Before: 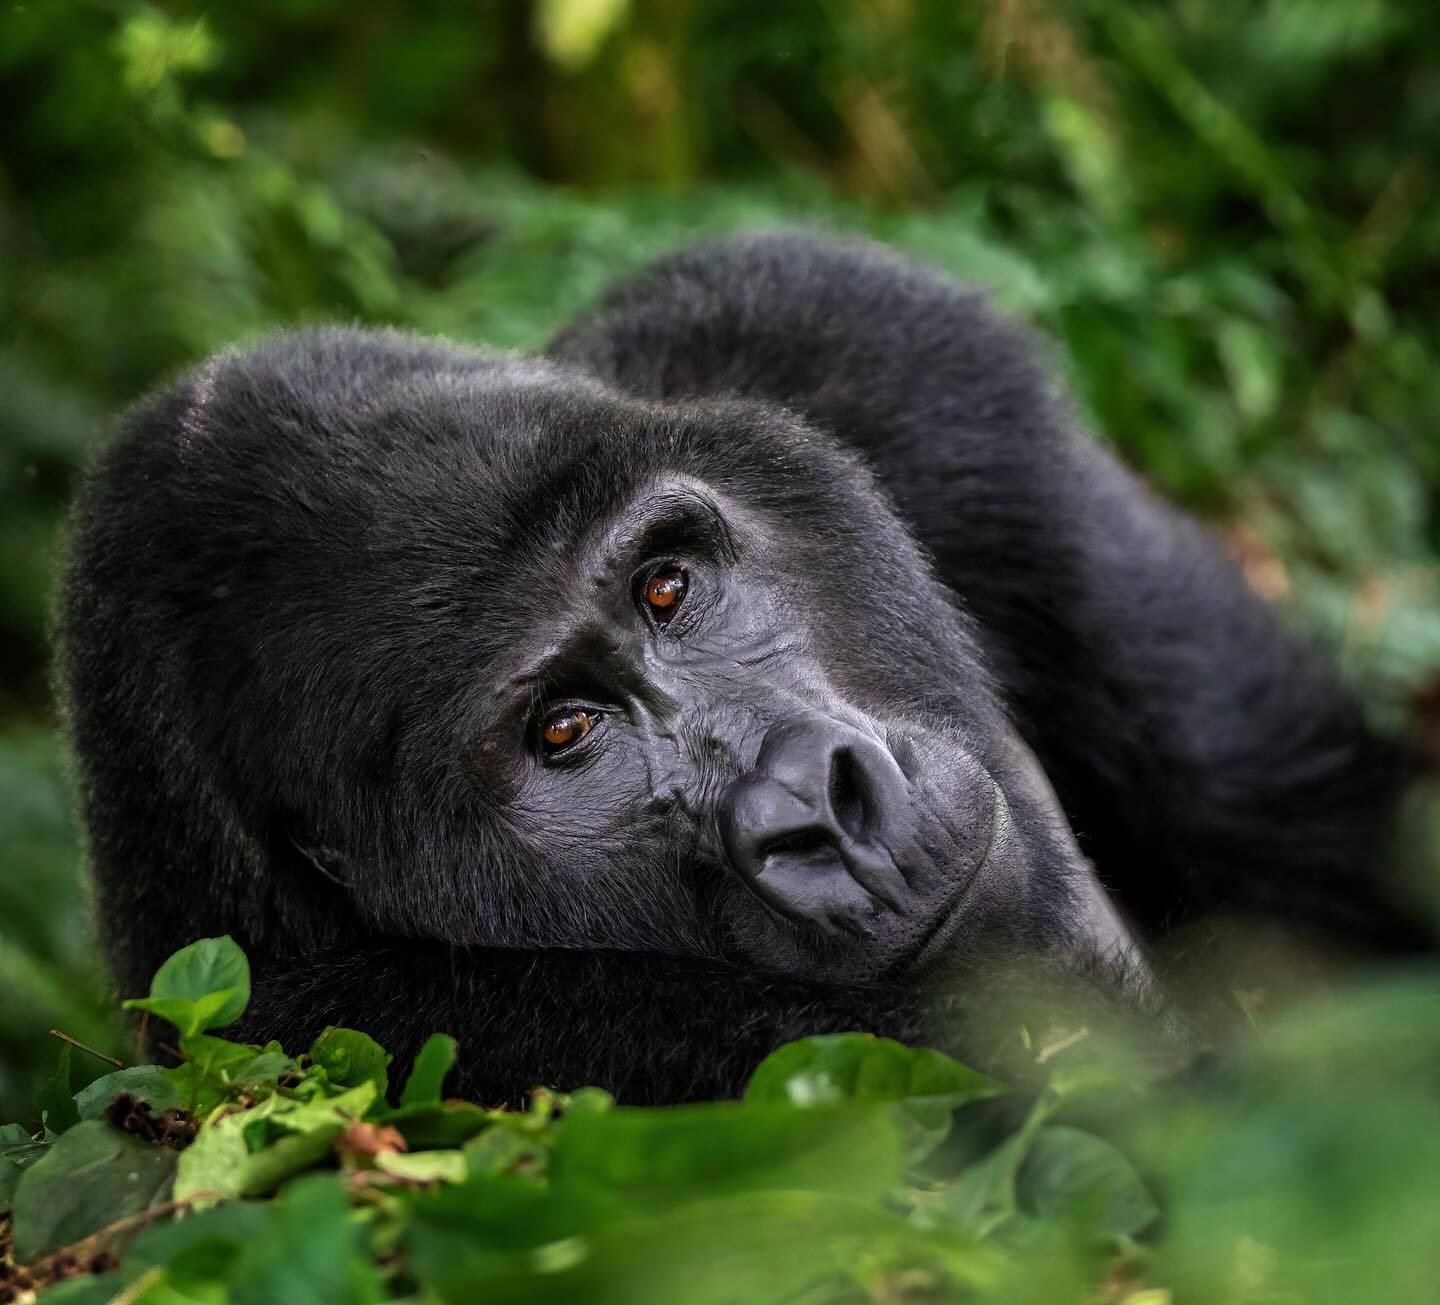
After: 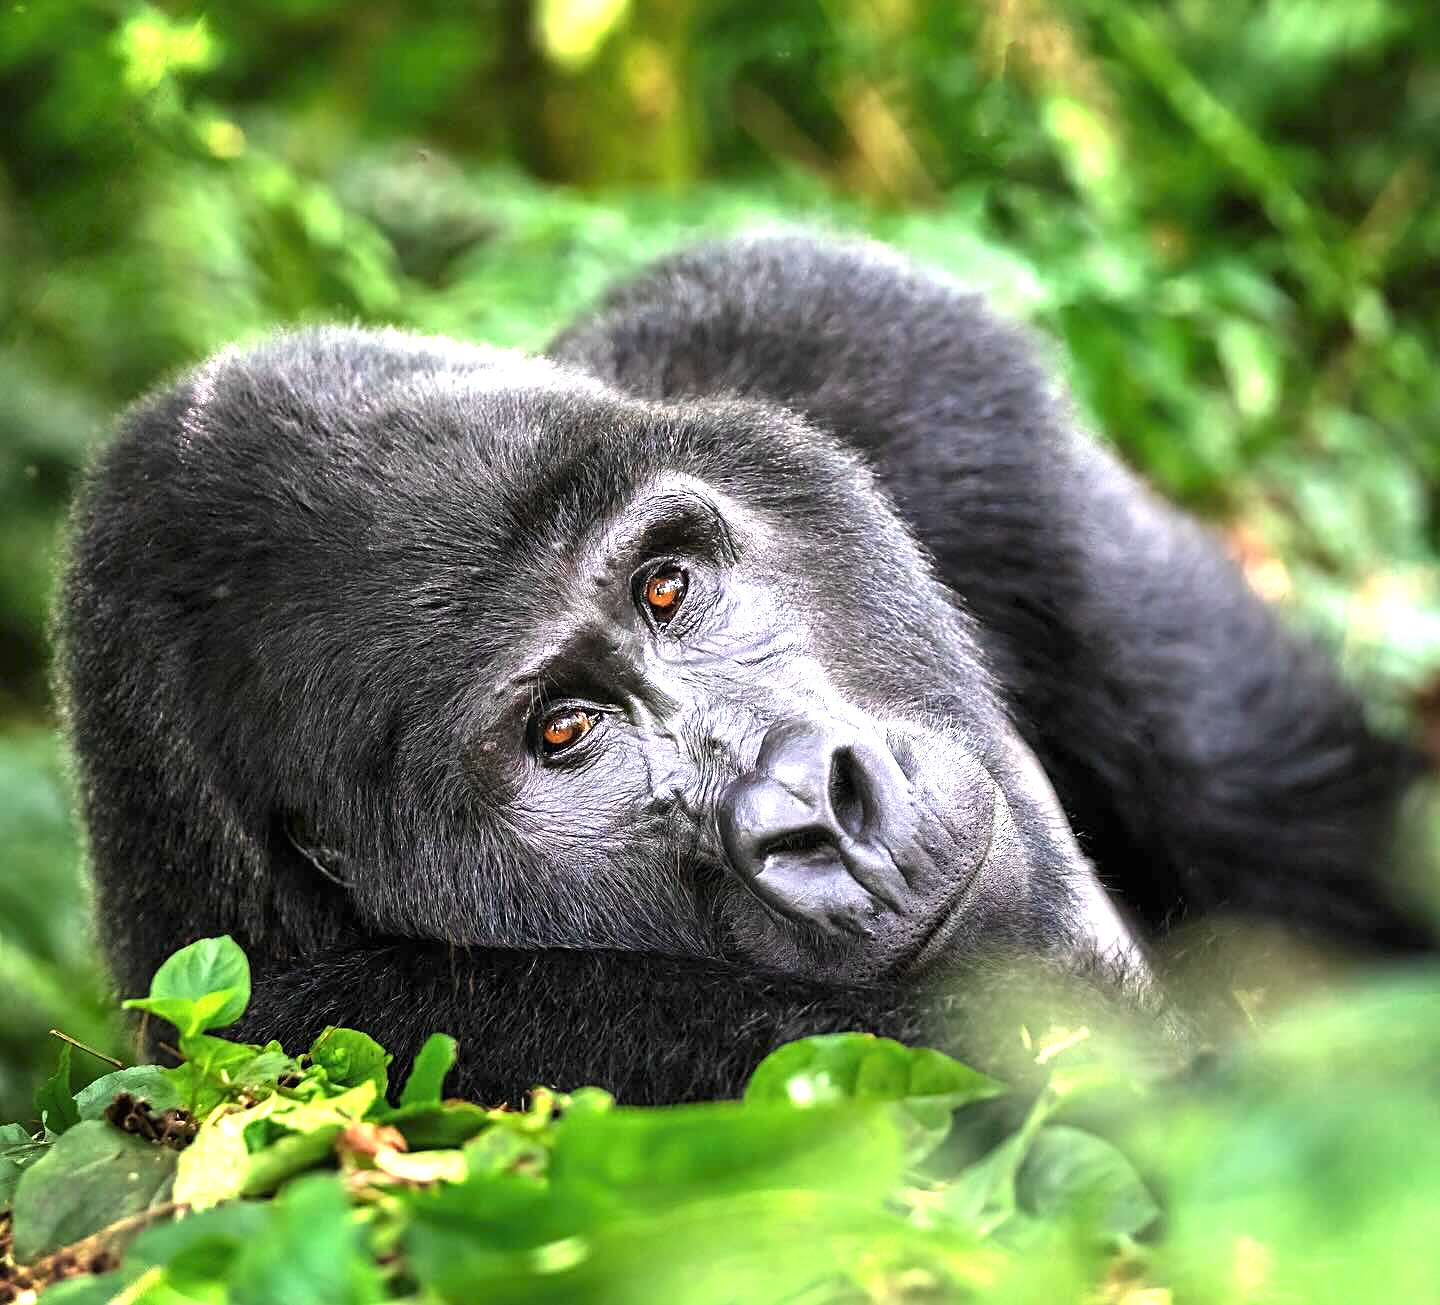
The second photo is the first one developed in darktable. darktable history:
sharpen: on, module defaults
exposure: black level correction 0, exposure 2 EV, compensate highlight preservation false
